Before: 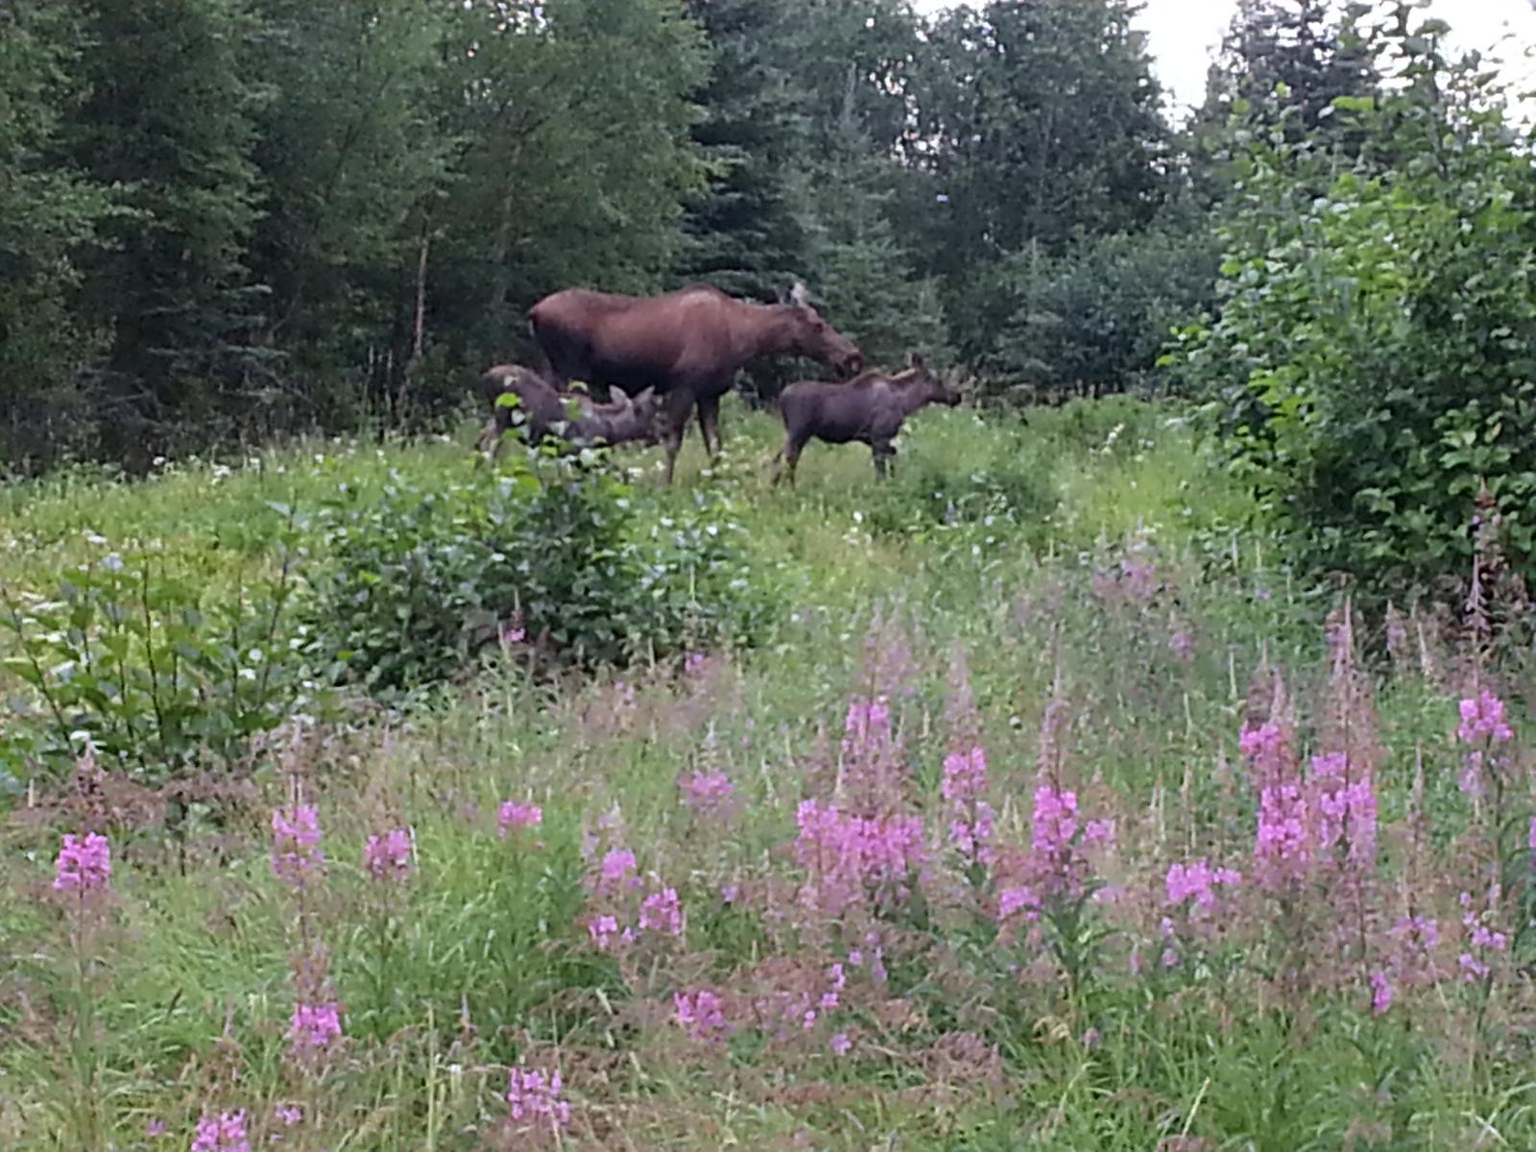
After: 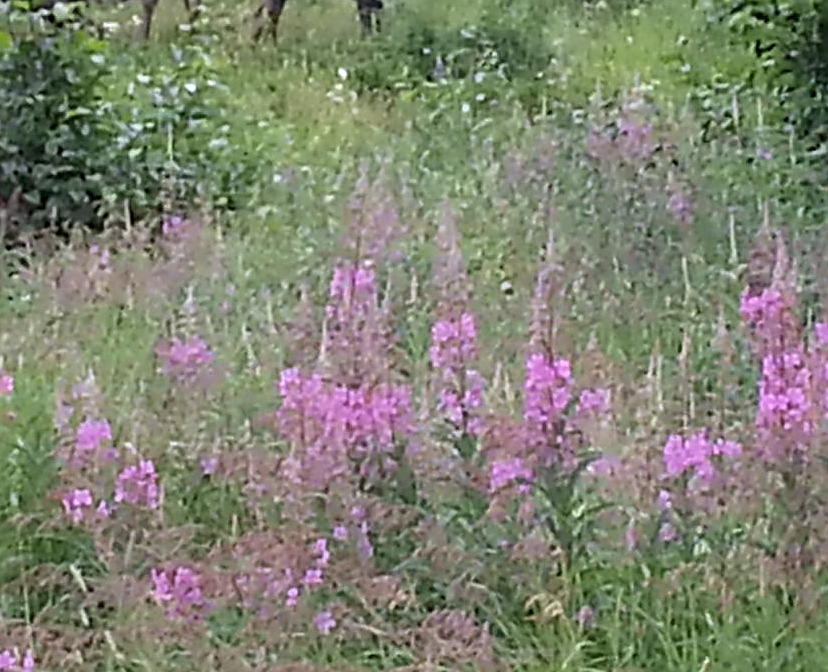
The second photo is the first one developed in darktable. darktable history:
crop: left 34.479%, top 38.822%, right 13.718%, bottom 5.172%
sharpen: on, module defaults
